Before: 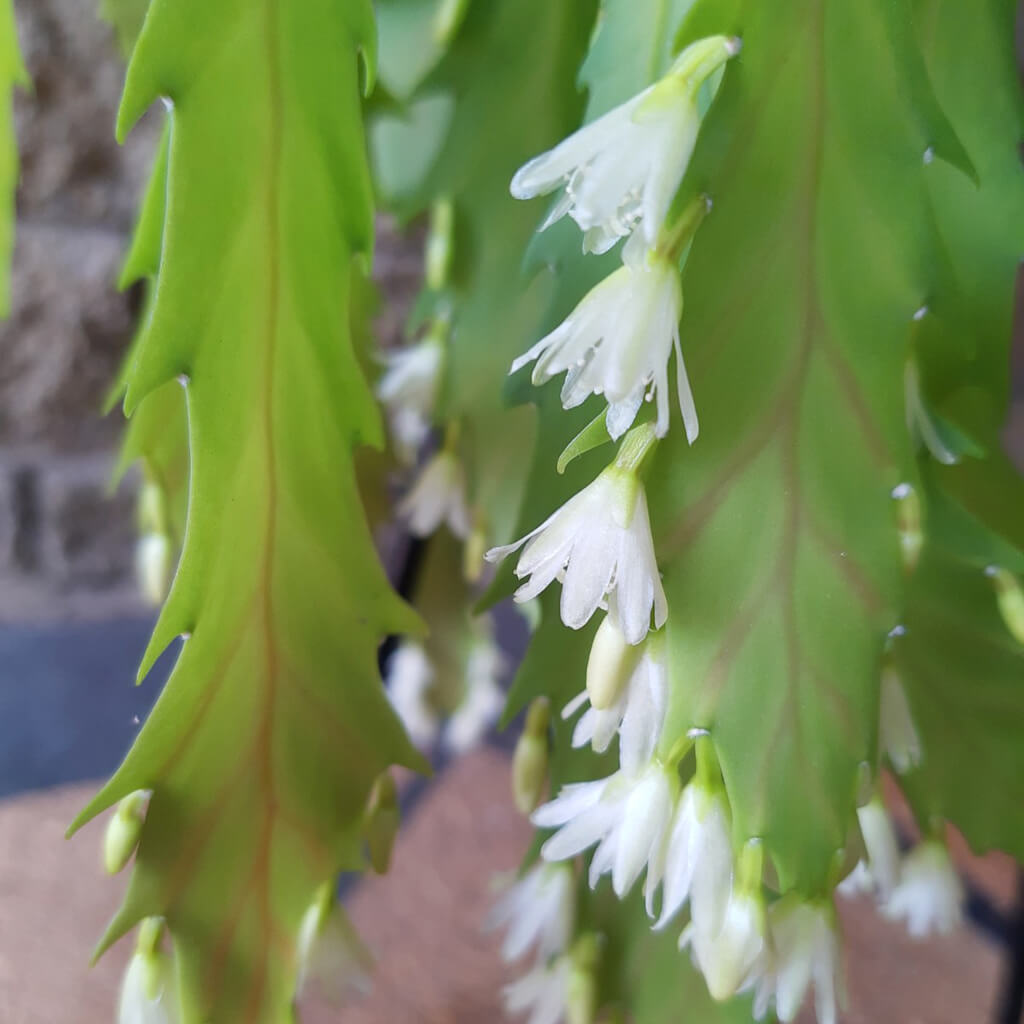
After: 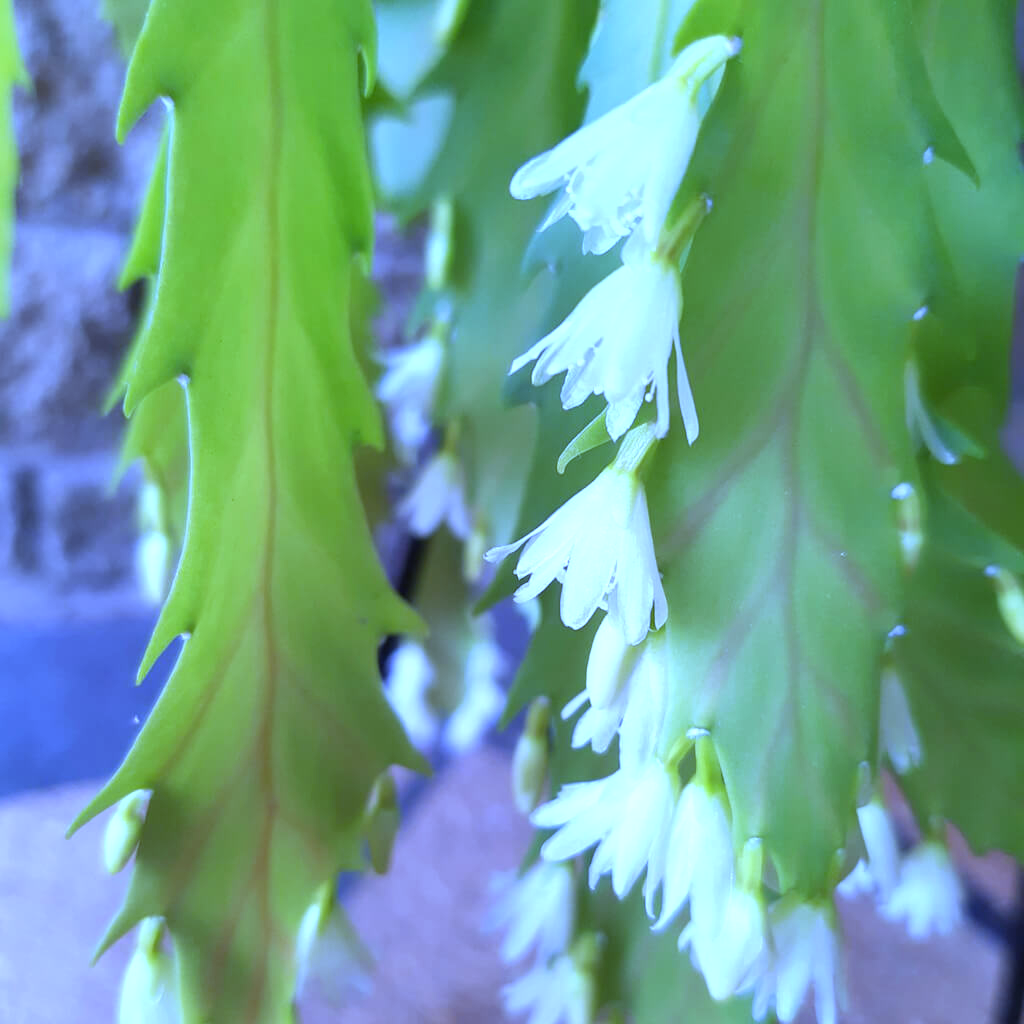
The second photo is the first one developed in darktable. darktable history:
exposure: exposure 0.6 EV, compensate highlight preservation false
white balance: red 0.766, blue 1.537
